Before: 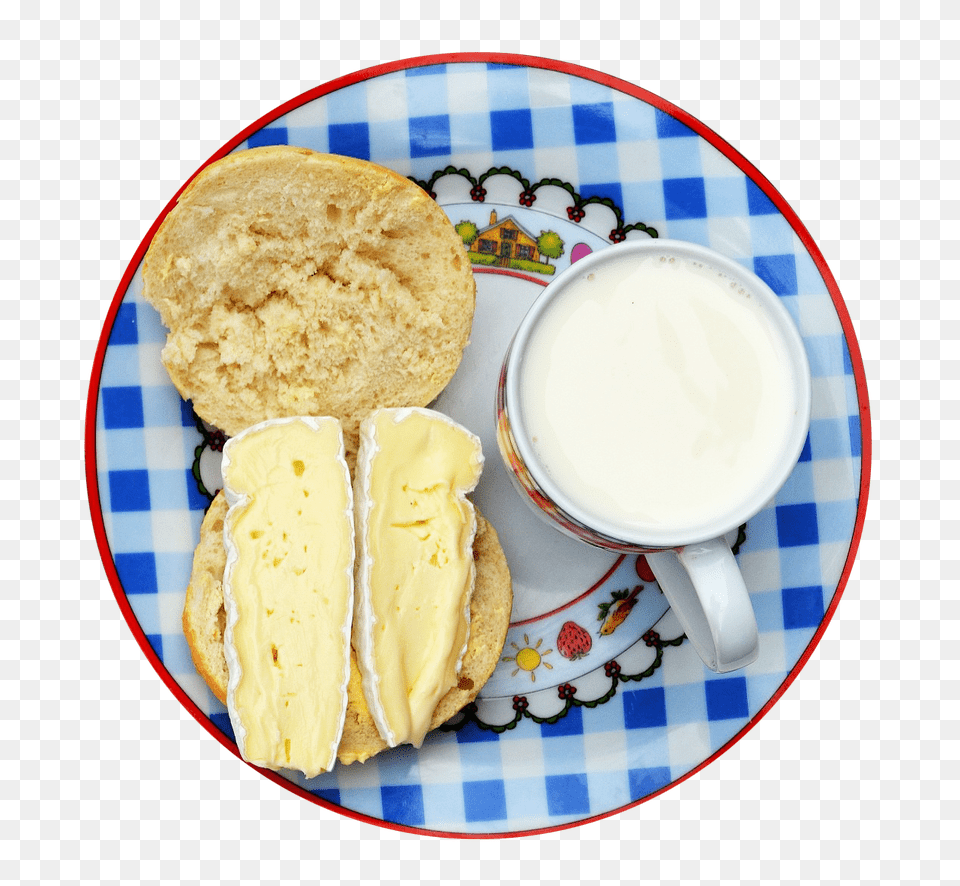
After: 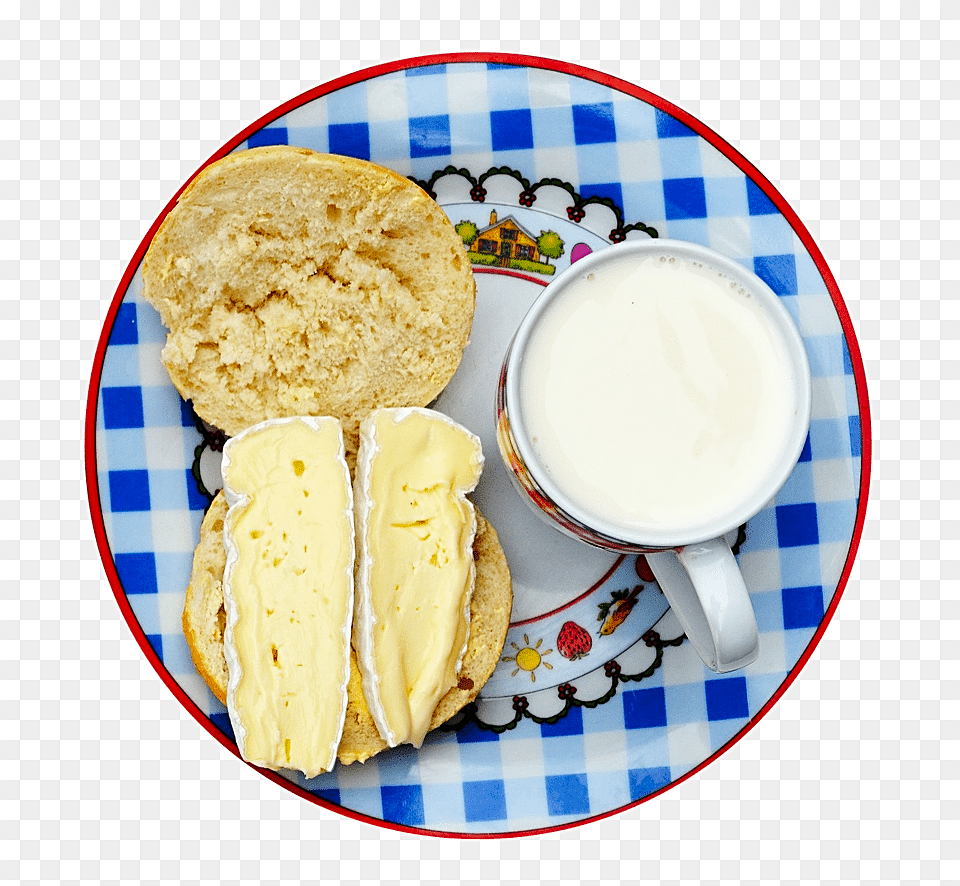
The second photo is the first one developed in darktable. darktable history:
sharpen: on, module defaults
base curve: curves: ch0 [(0, 0) (0.073, 0.04) (0.157, 0.139) (0.492, 0.492) (0.758, 0.758) (1, 1)], preserve colors none
